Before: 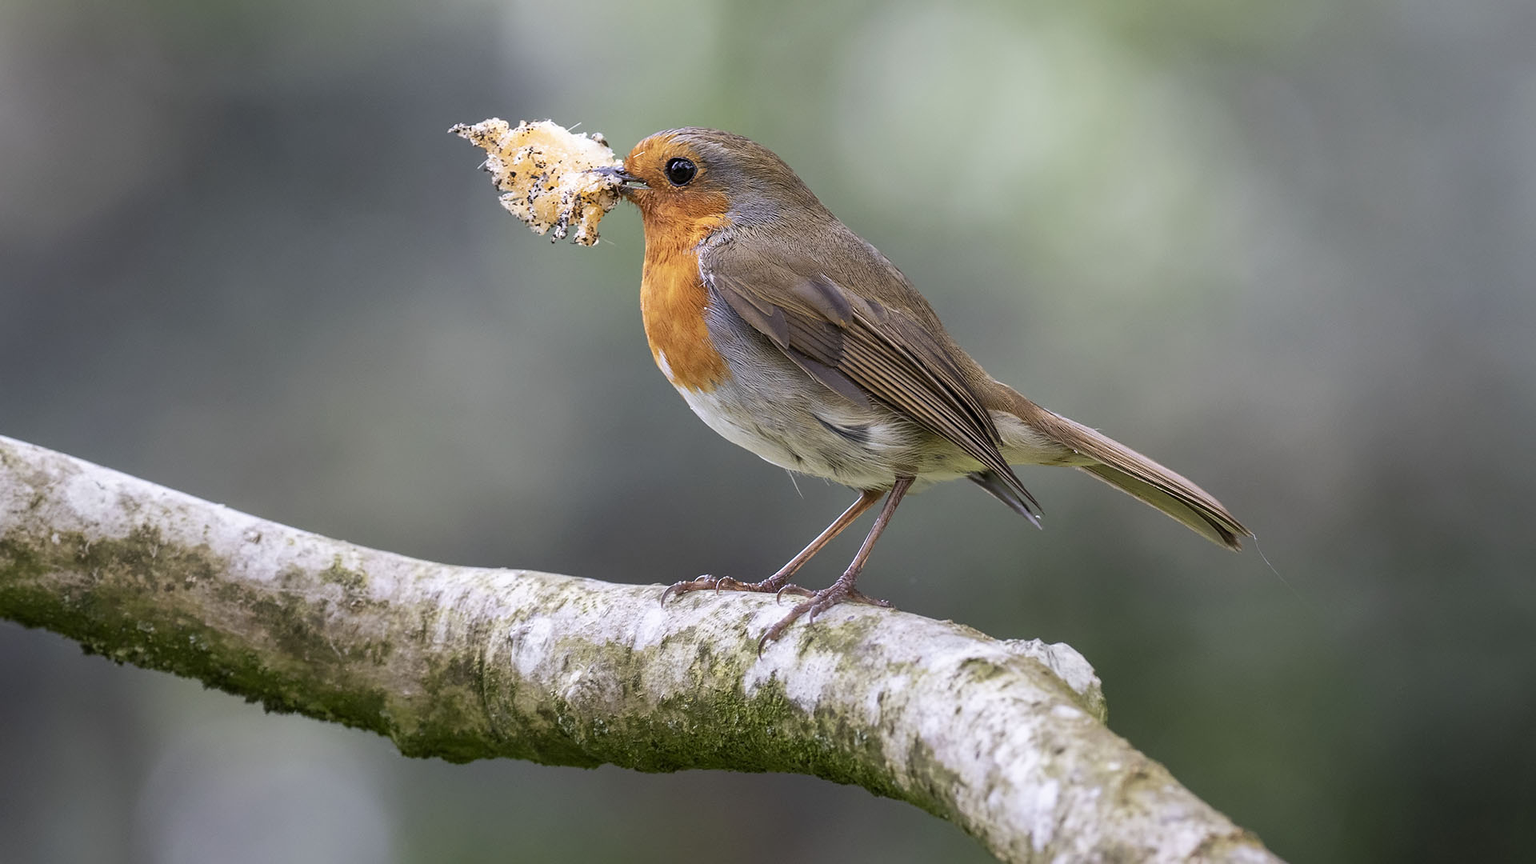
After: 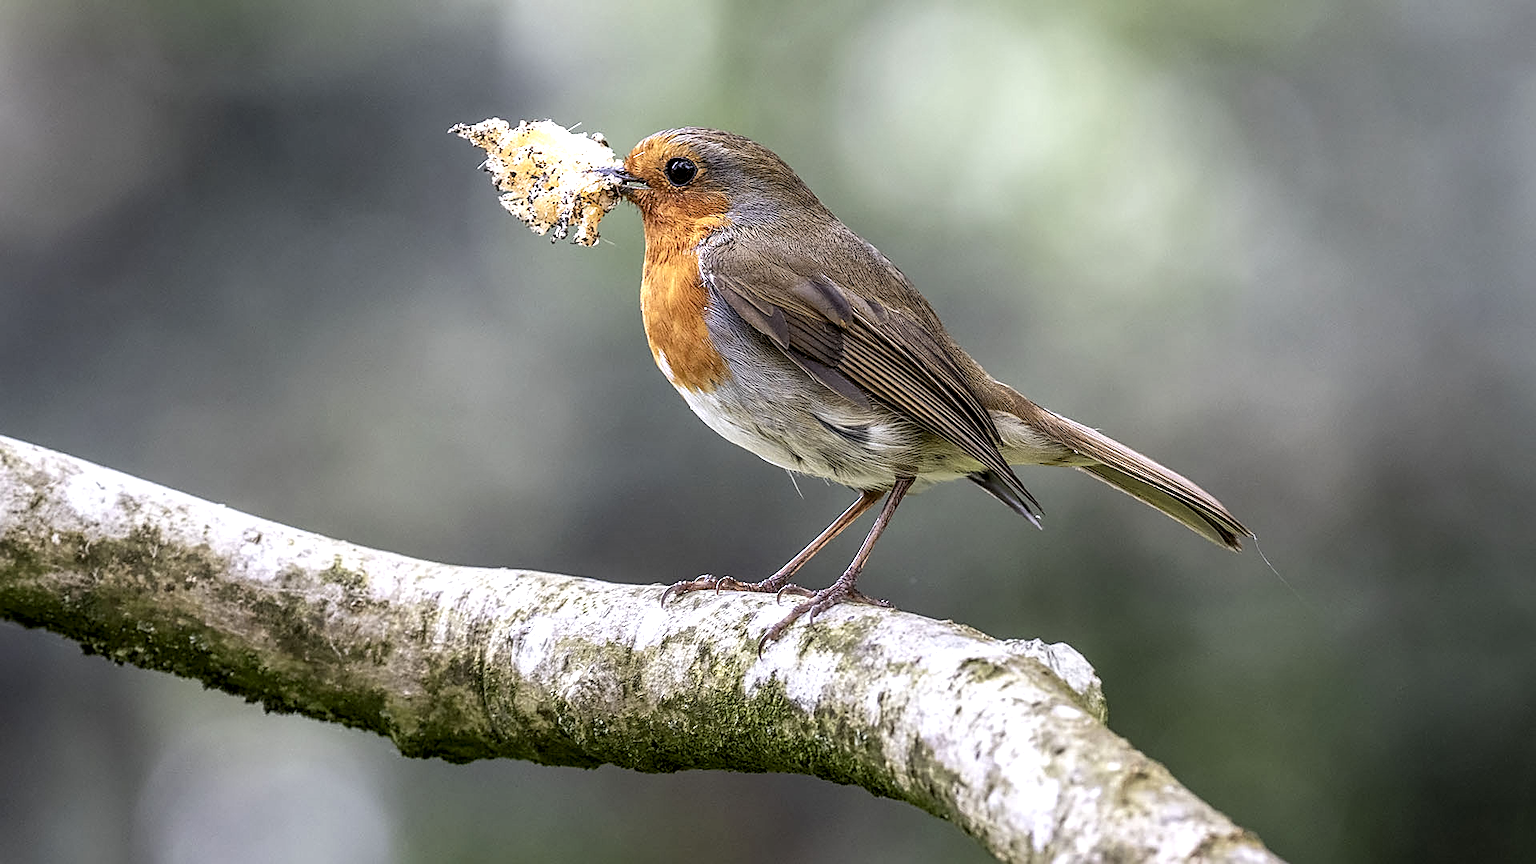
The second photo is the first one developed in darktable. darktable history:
exposure: exposure 0.202 EV, compensate exposure bias true, compensate highlight preservation false
local contrast: detail 160%
sharpen: on, module defaults
